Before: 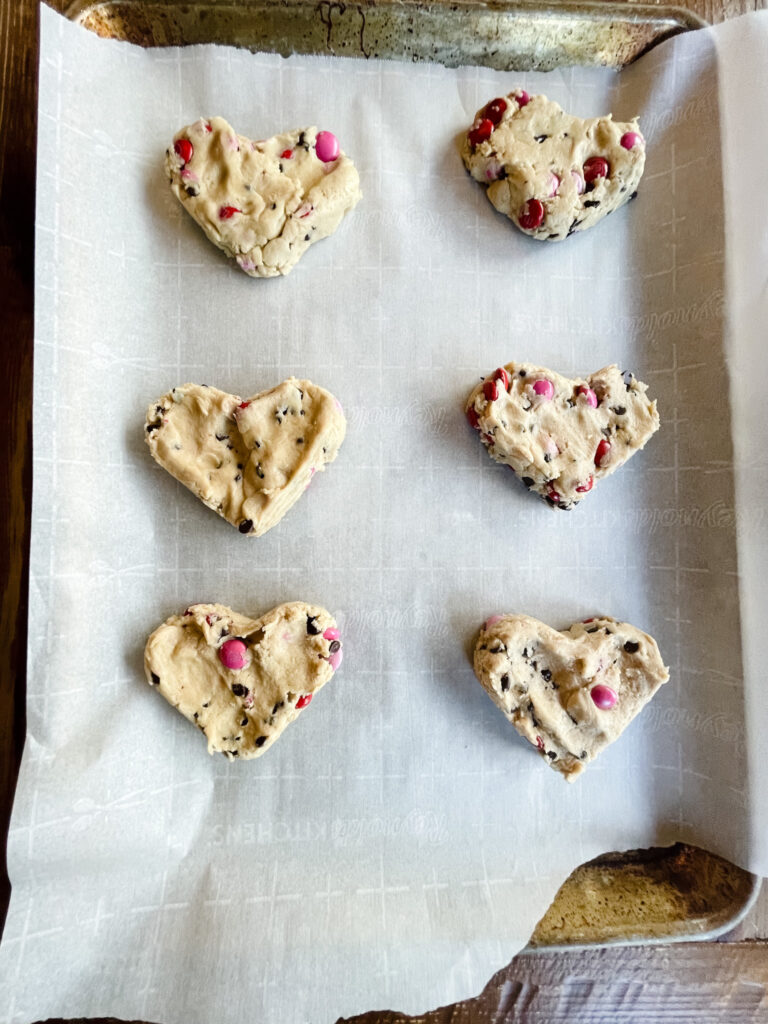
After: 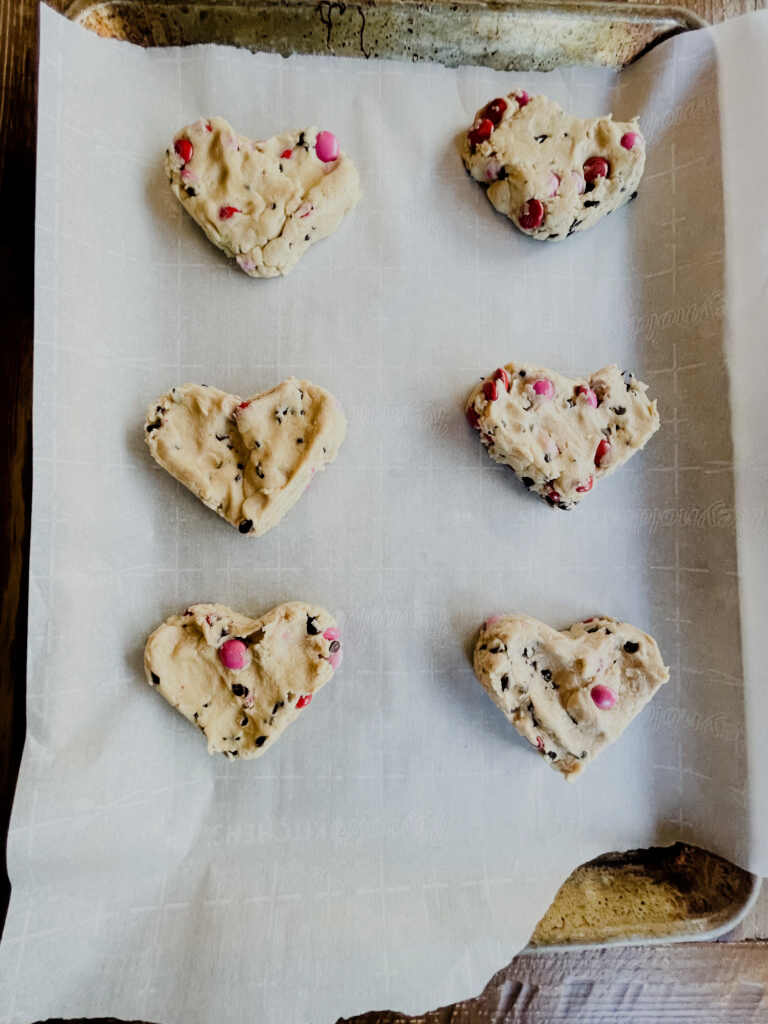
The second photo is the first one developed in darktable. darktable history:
filmic rgb: black relative exposure -7.1 EV, white relative exposure 5.34 EV, threshold 2.99 EV, hardness 3.02, enable highlight reconstruction true
